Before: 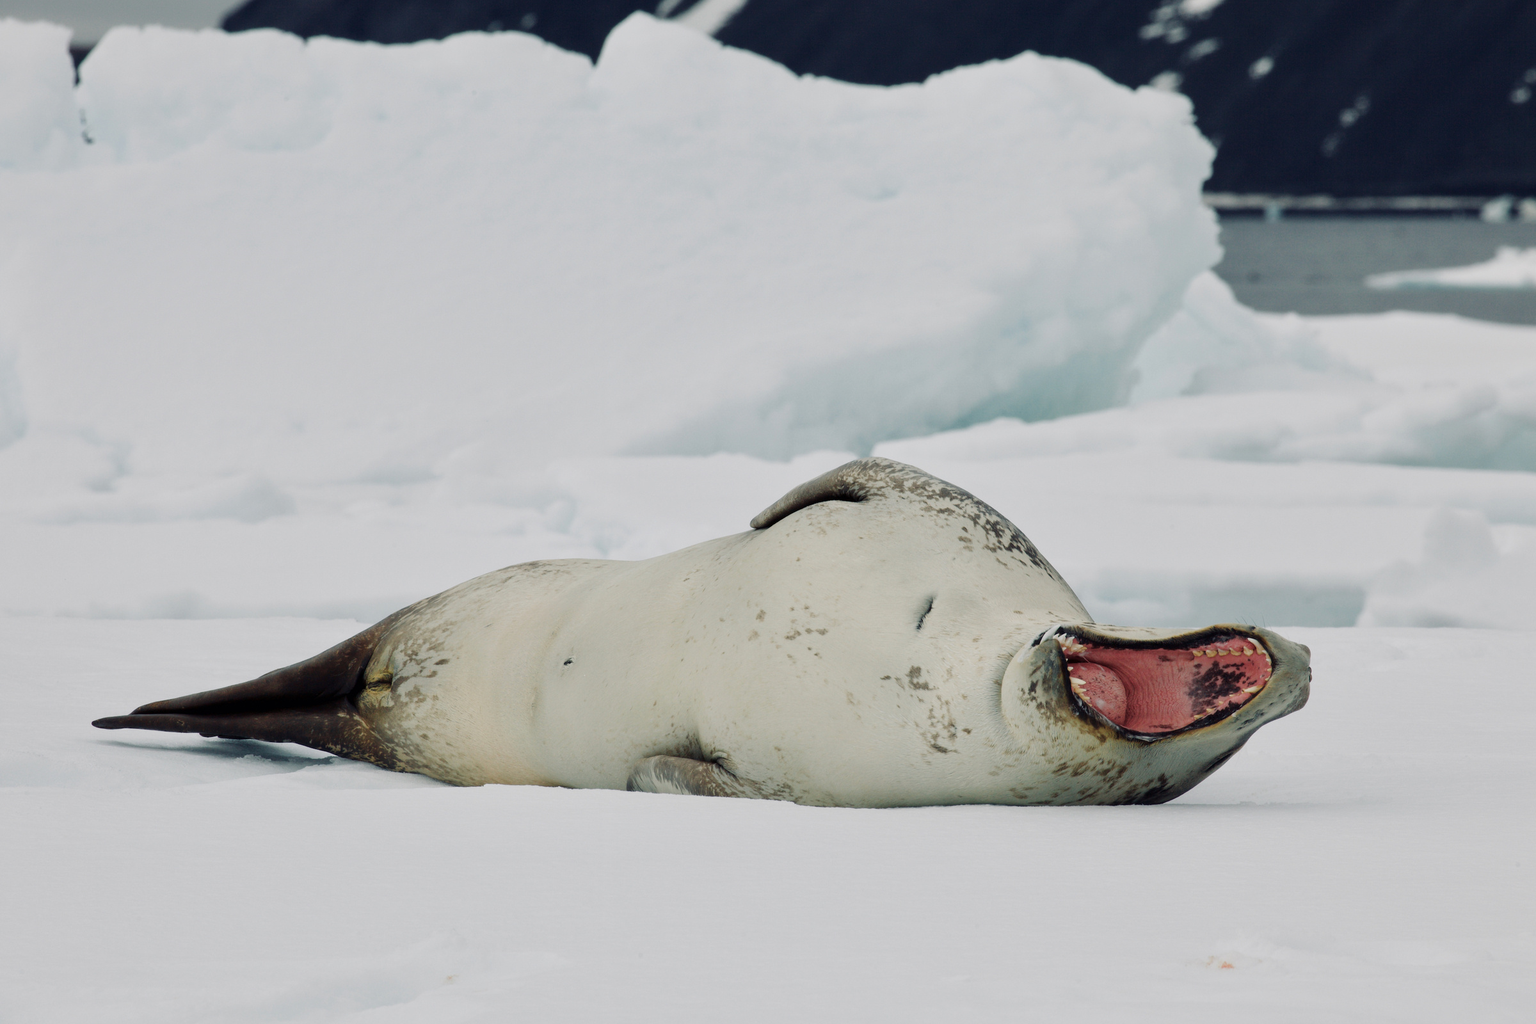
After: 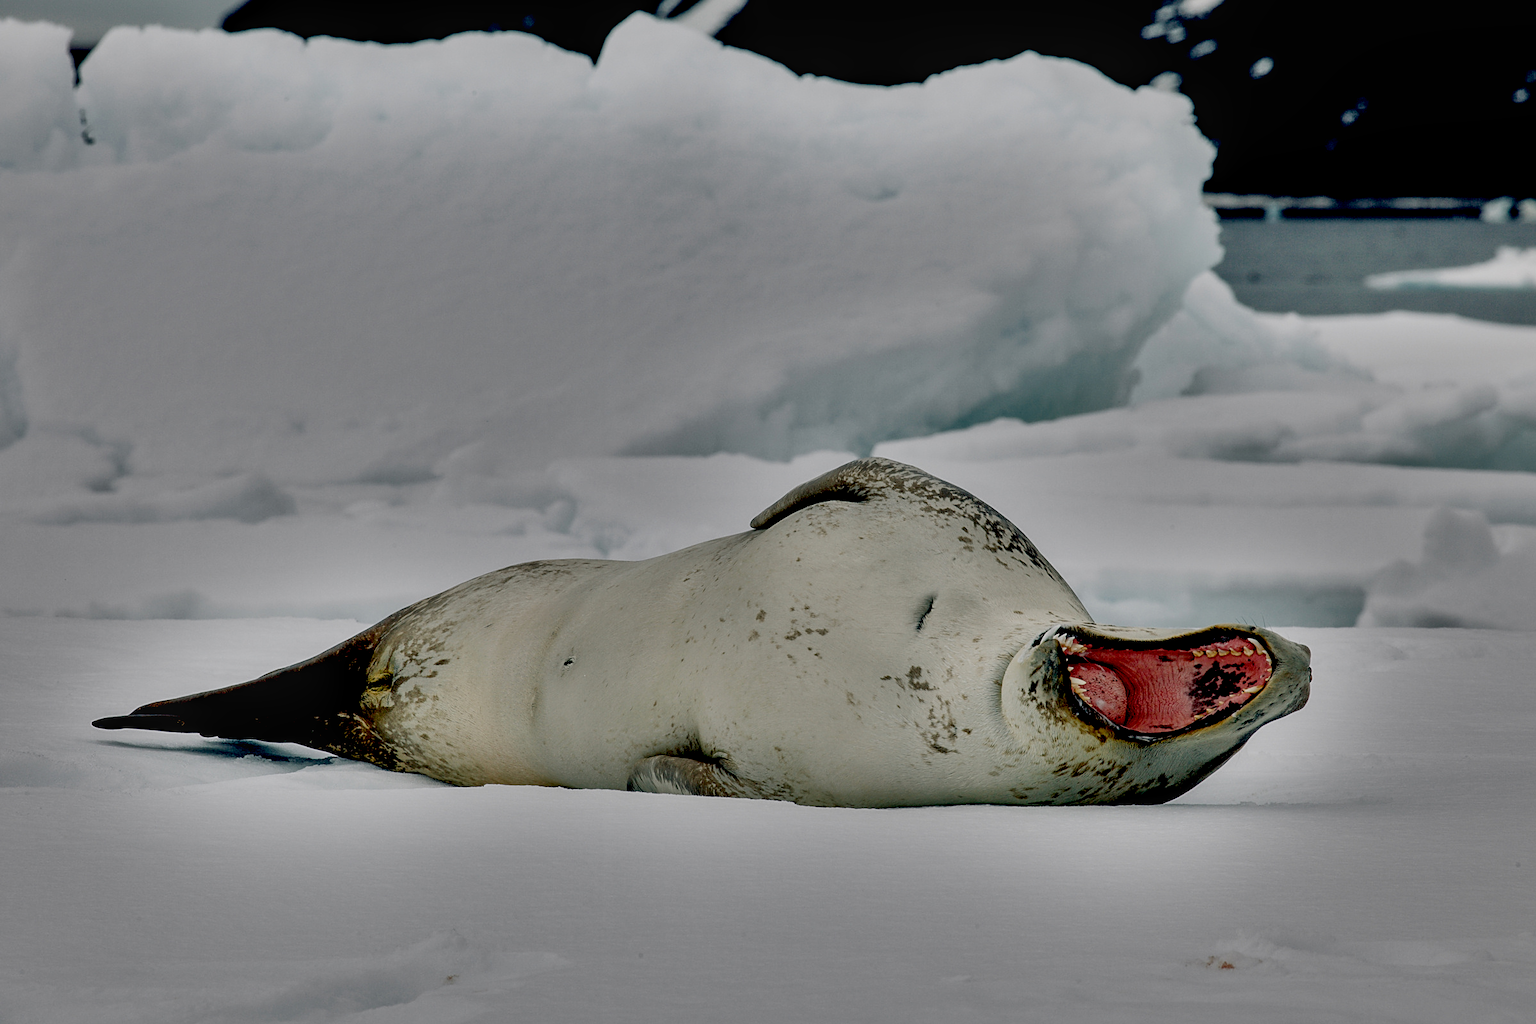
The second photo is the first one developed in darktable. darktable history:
sharpen: on, module defaults
local contrast: on, module defaults
base curve: curves: ch0 [(0, 0) (0.283, 0.295) (1, 1)], preserve colors none
shadows and highlights: shadows 19.13, highlights -83.41, soften with gaussian
exposure: black level correction 0.046, exposure -0.228 EV, compensate highlight preservation false
